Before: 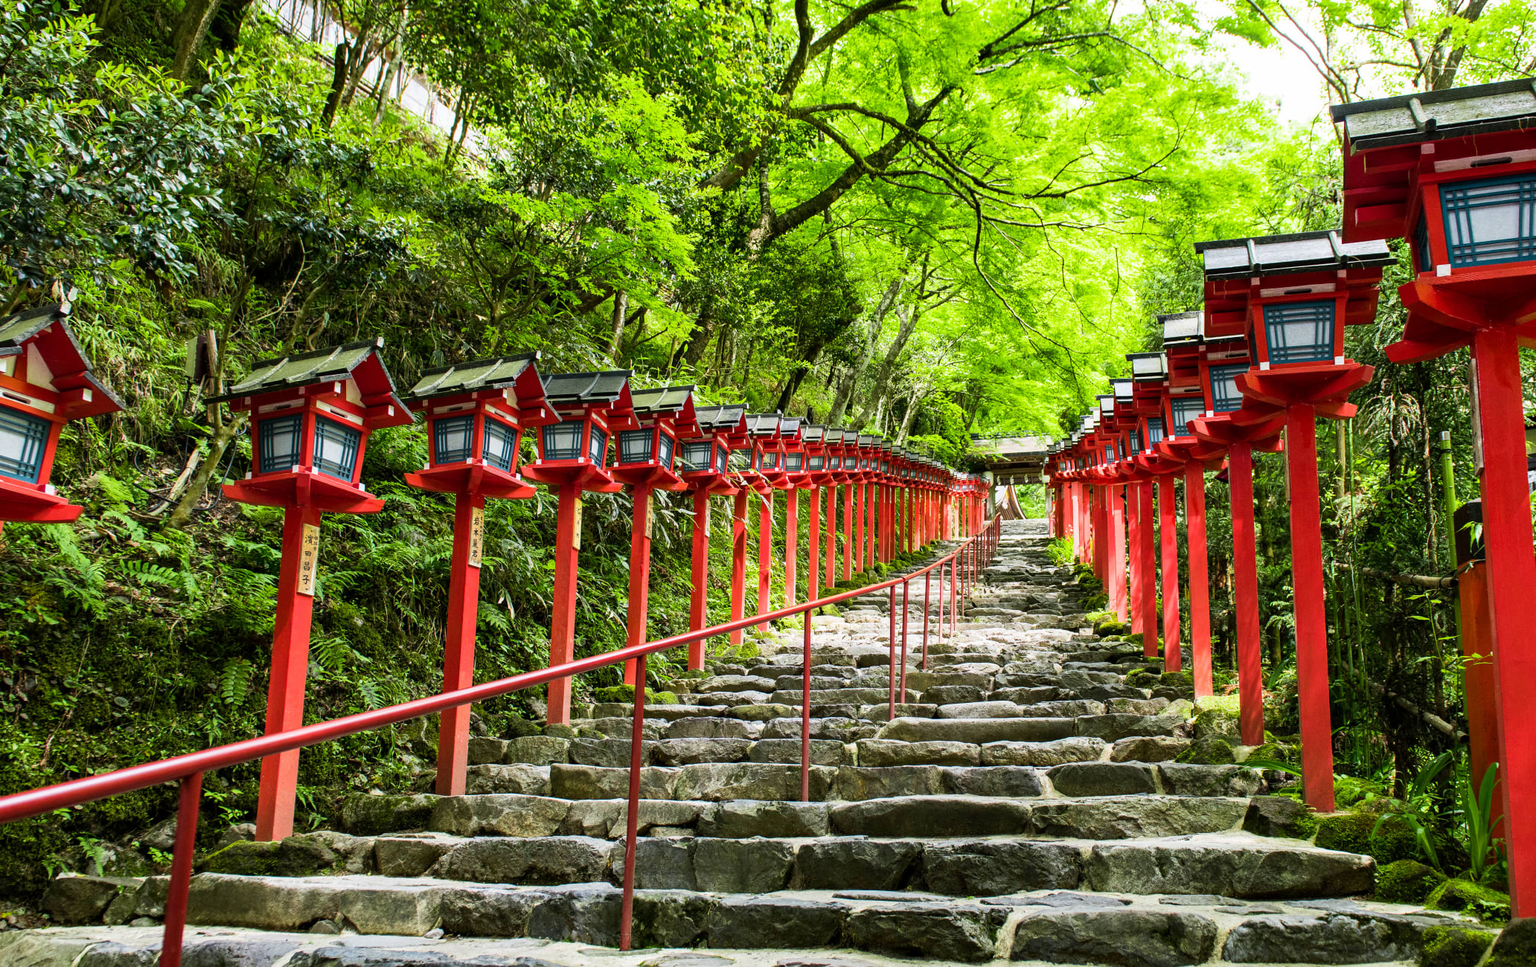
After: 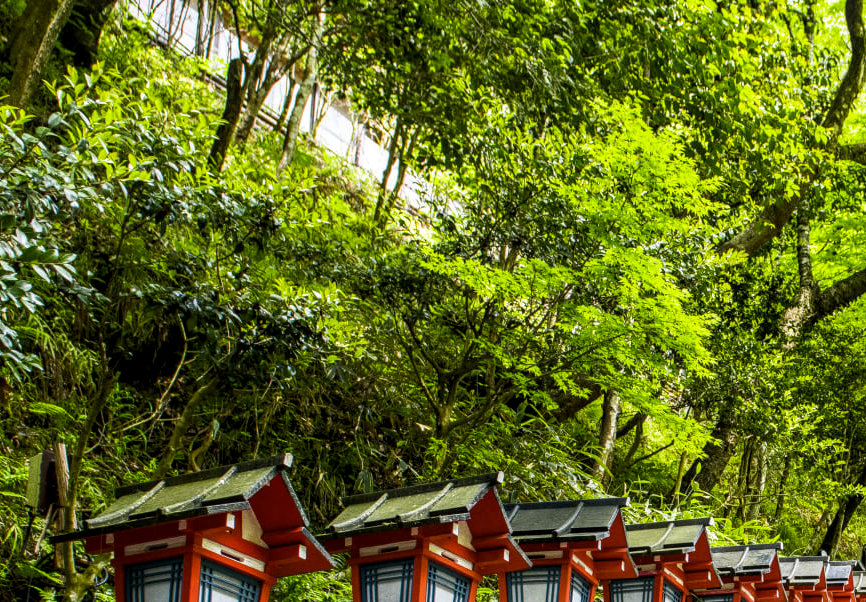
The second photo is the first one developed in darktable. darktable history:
local contrast: detail 130%
color contrast: green-magenta contrast 0.8, blue-yellow contrast 1.1, unbound 0
shadows and highlights: shadows -70, highlights 35, soften with gaussian
crop and rotate: left 10.817%, top 0.062%, right 47.194%, bottom 53.626%
